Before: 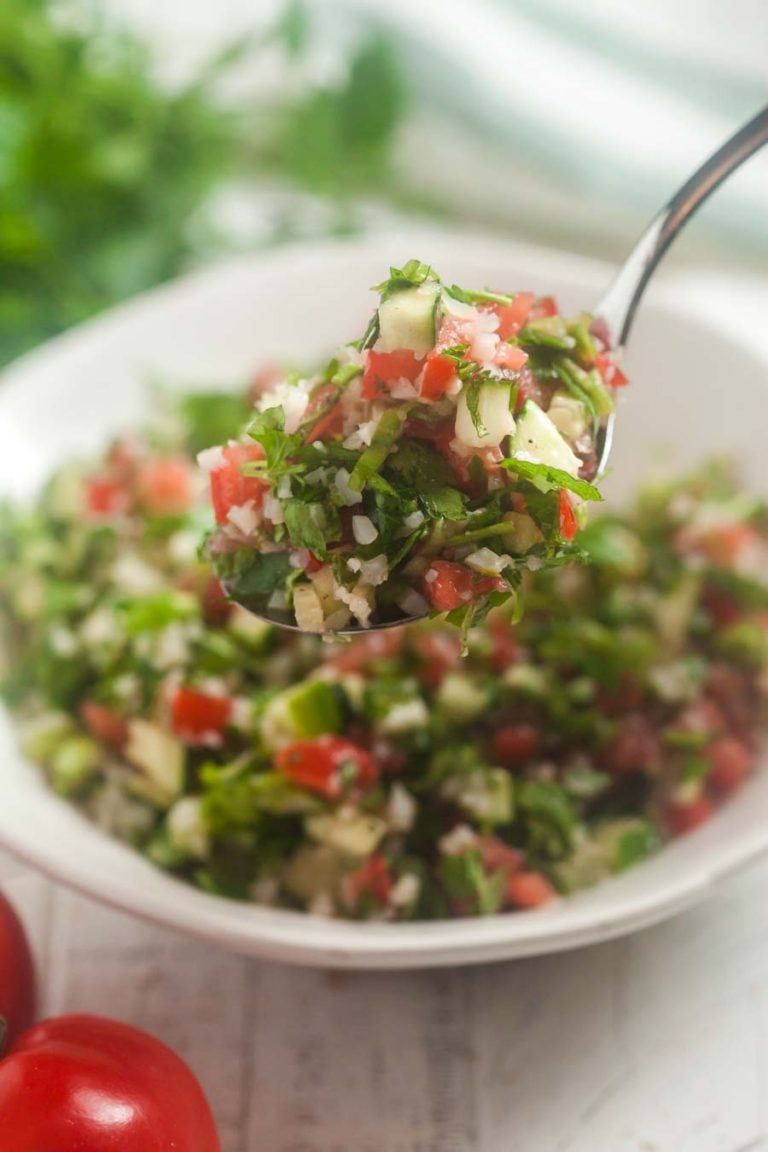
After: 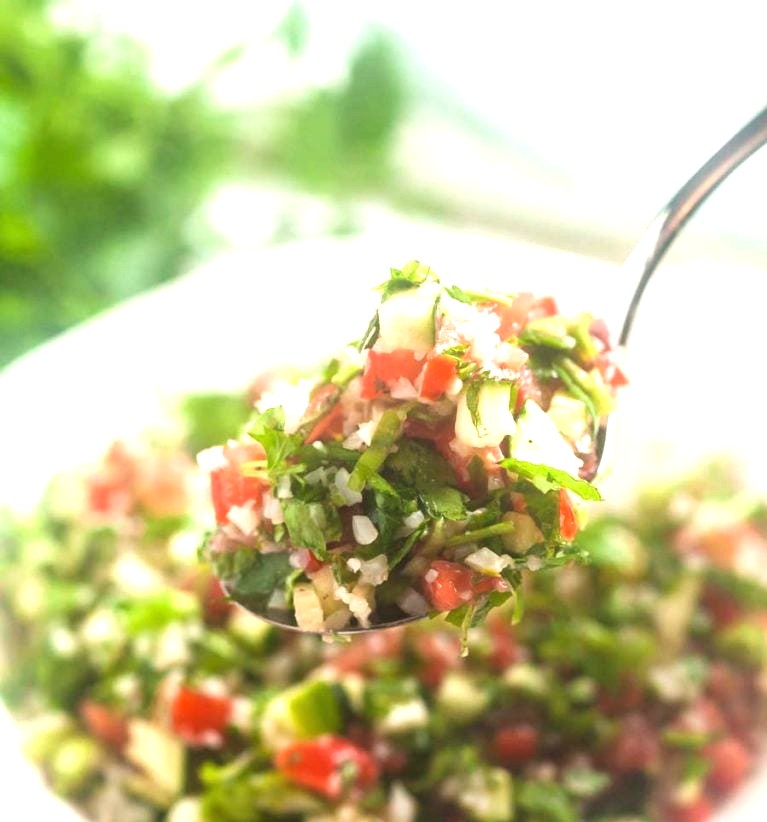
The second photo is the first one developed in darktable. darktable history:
exposure: black level correction 0, exposure 1.1 EV, compensate exposure bias true, compensate highlight preservation false
crop: bottom 28.576%
